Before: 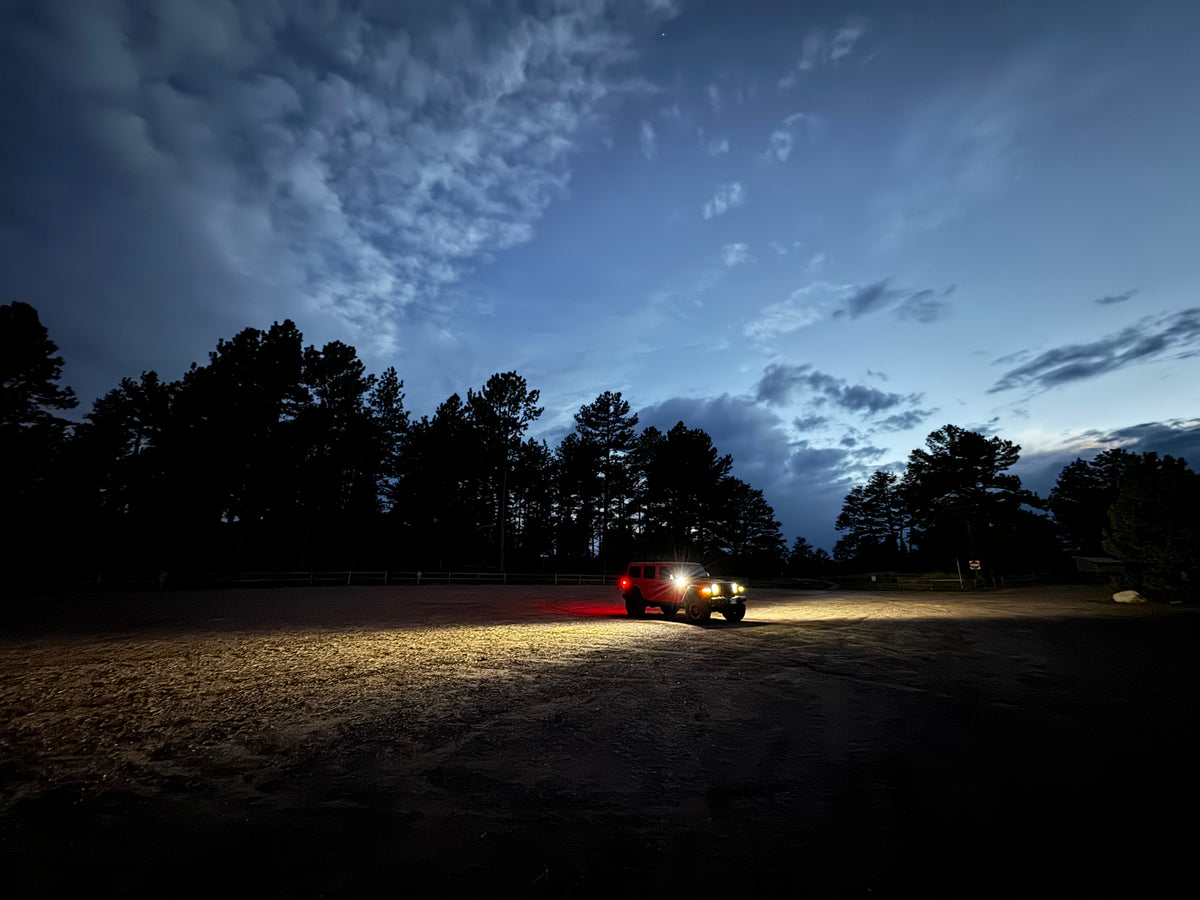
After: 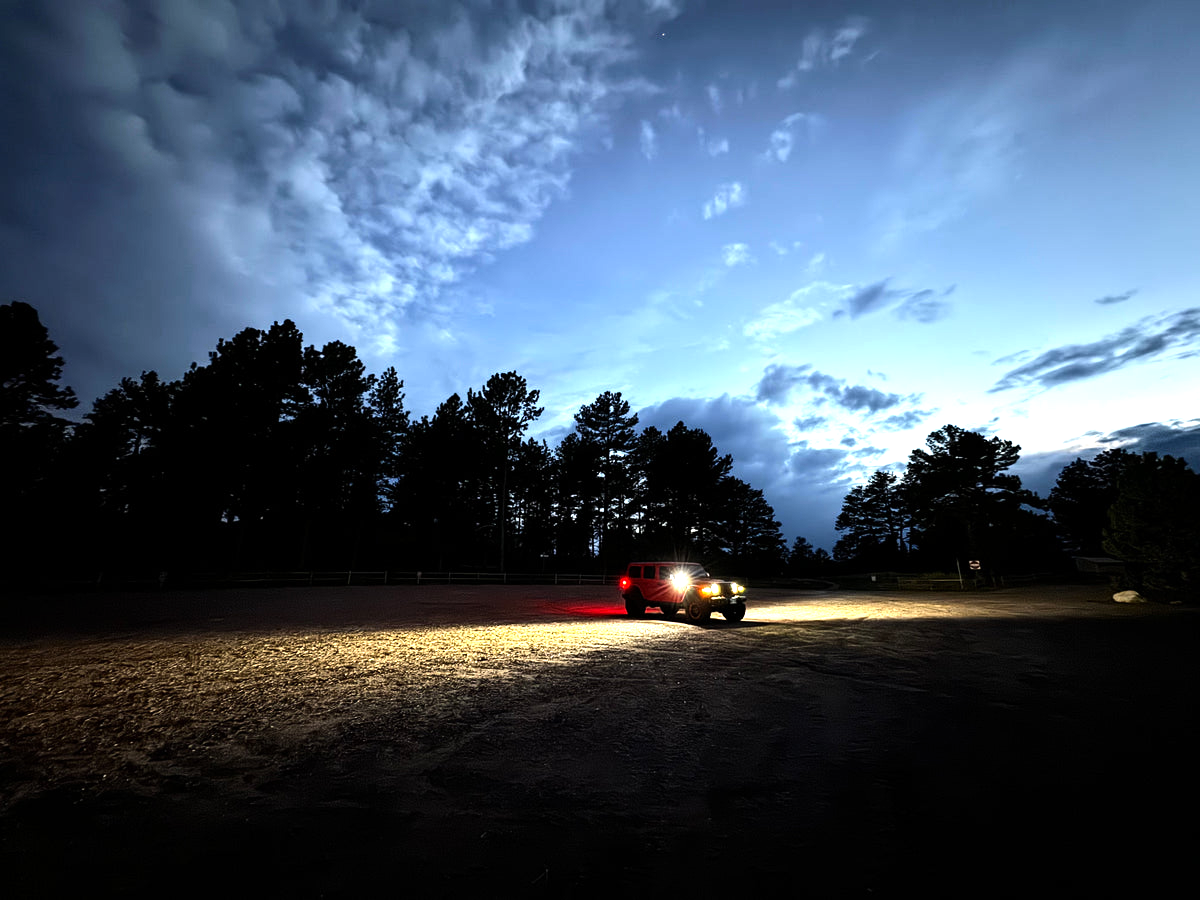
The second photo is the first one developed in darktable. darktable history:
exposure: exposure 0.496 EV, compensate highlight preservation false
tone equalizer: -8 EV -0.75 EV, -7 EV -0.7 EV, -6 EV -0.6 EV, -5 EV -0.4 EV, -3 EV 0.4 EV, -2 EV 0.6 EV, -1 EV 0.7 EV, +0 EV 0.75 EV, edges refinement/feathering 500, mask exposure compensation -1.57 EV, preserve details no
rotate and perspective: automatic cropping original format, crop left 0, crop top 0
